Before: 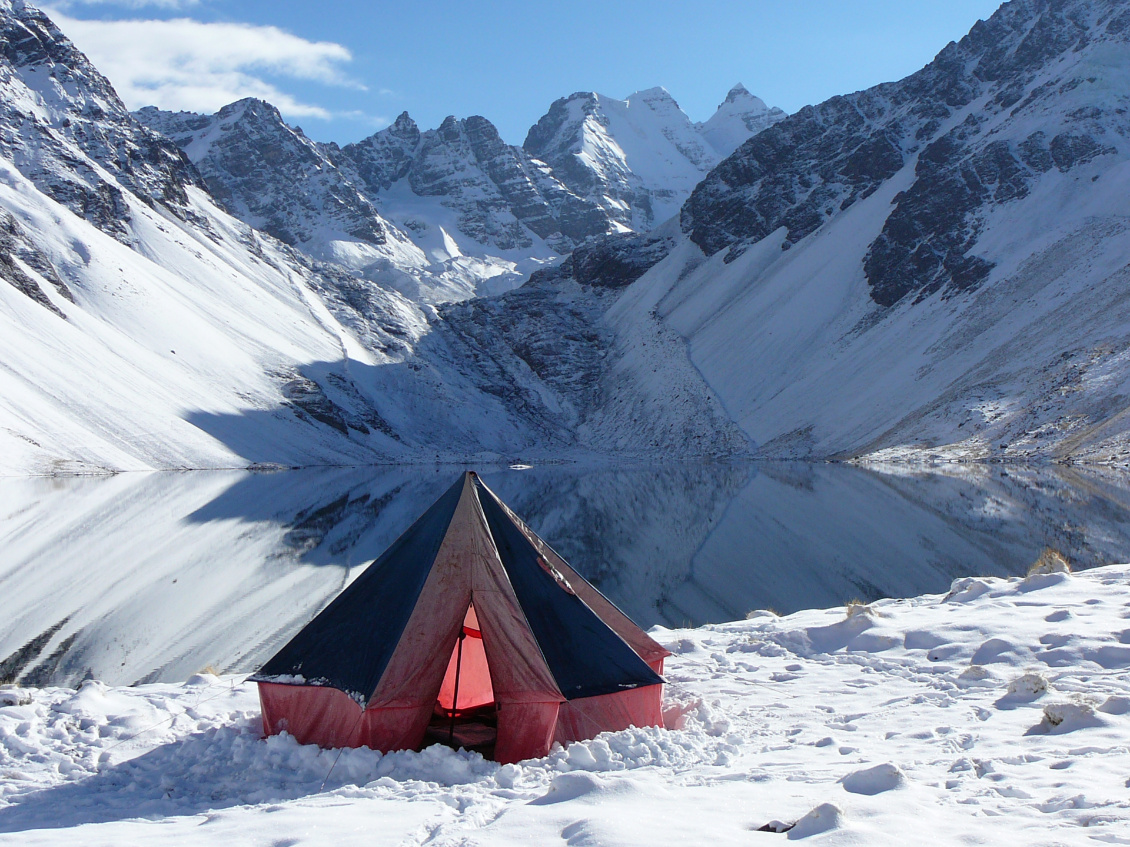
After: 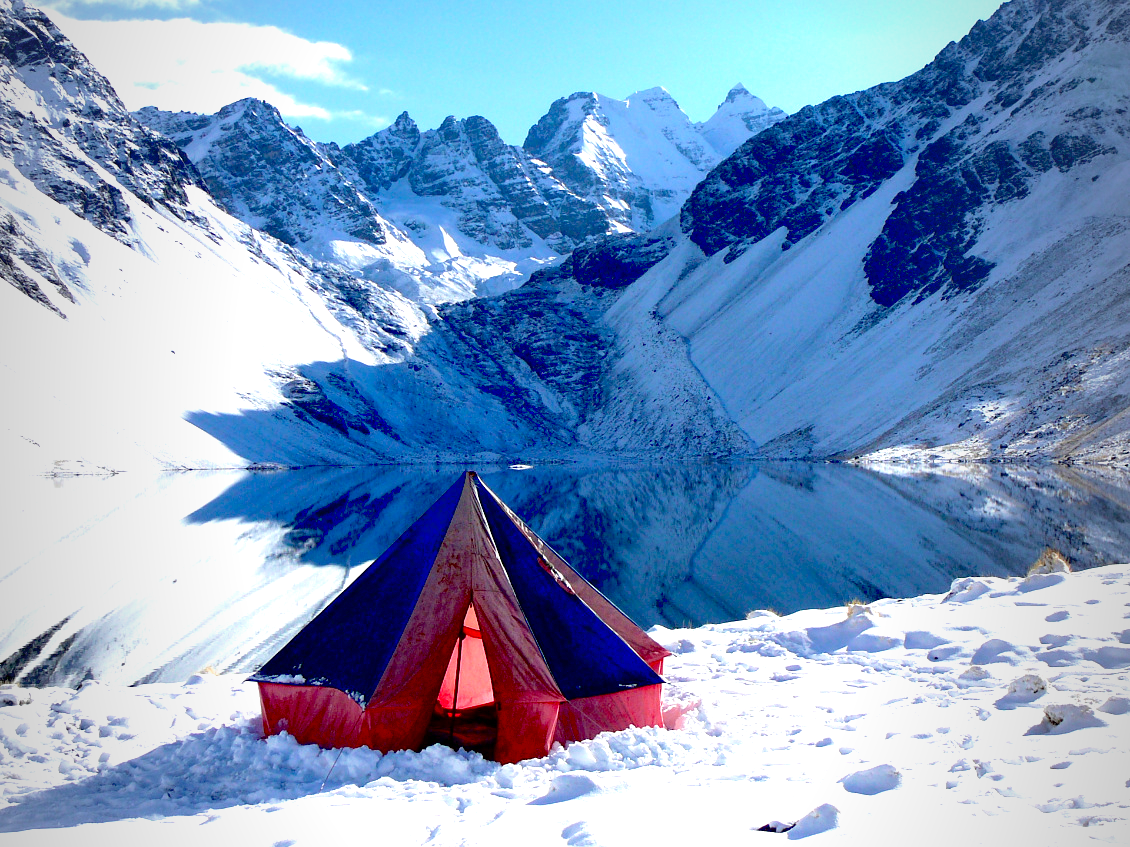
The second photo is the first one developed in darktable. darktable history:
vignetting: fall-off start 97%, fall-off radius 100%, width/height ratio 0.609, unbound false
contrast brightness saturation: contrast 0.04, saturation 0.16
exposure: black level correction 0.035, exposure 0.9 EV, compensate highlight preservation false
velvia: on, module defaults
